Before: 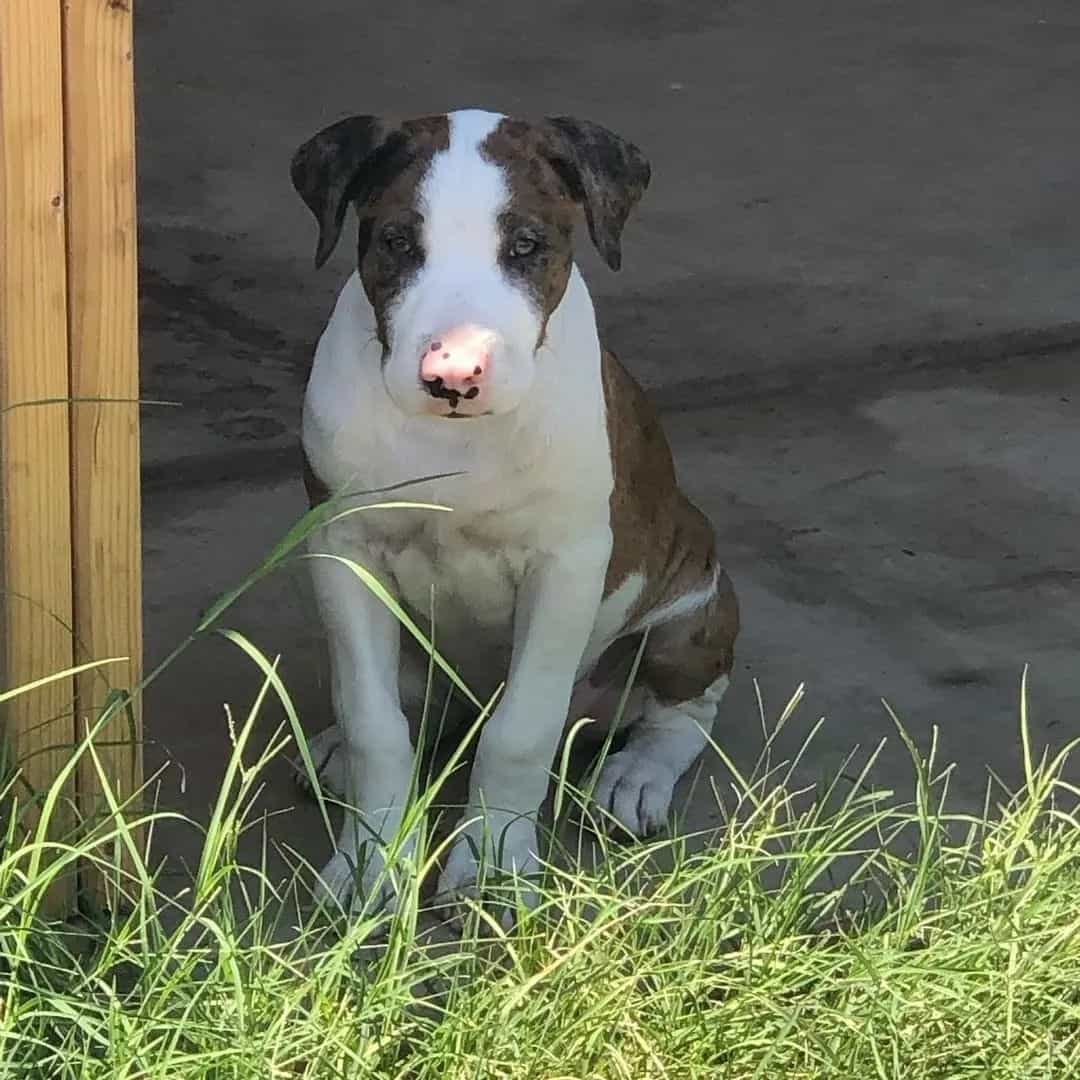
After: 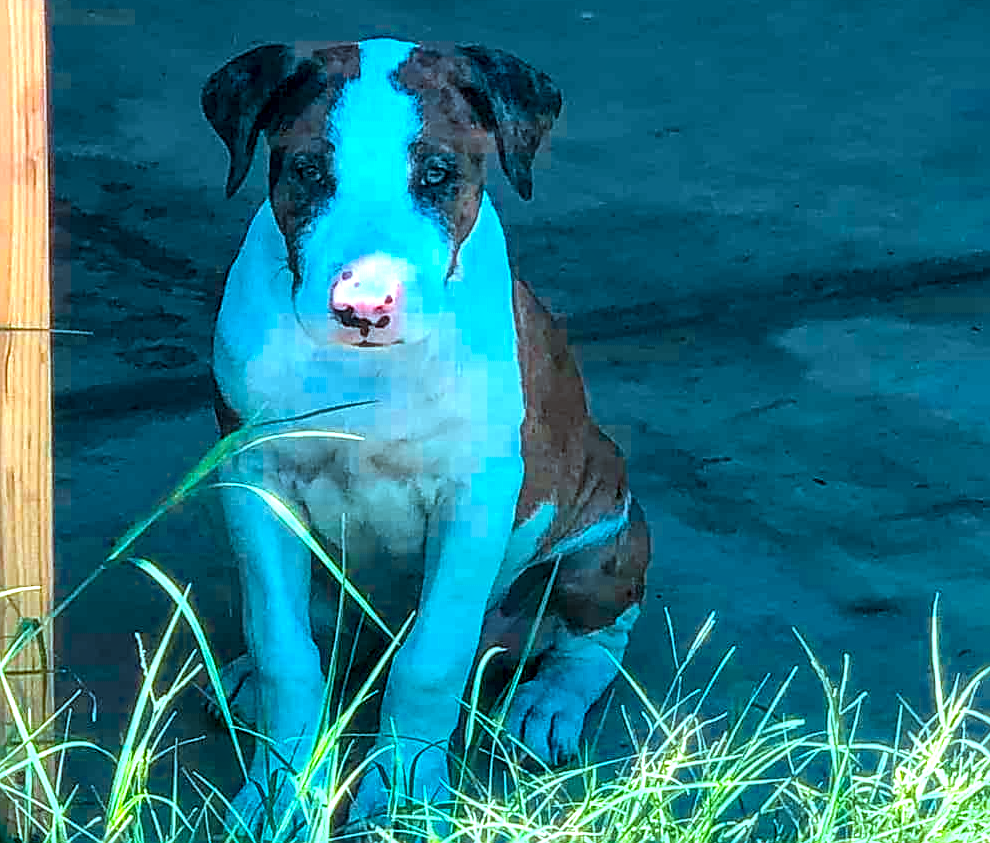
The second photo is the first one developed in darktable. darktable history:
color balance rgb: perceptual saturation grading › global saturation 19.775%, global vibrance 9.162%
crop: left 8.332%, top 6.608%, bottom 15.279%
exposure: compensate exposure bias true, compensate highlight preservation false
sharpen: on, module defaults
local contrast: highlights 77%, shadows 56%, detail 173%, midtone range 0.421
color calibration: output R [1.422, -0.35, -0.252, 0], output G [-0.238, 1.259, -0.084, 0], output B [-0.081, -0.196, 1.58, 0], output brightness [0.49, 0.671, -0.57, 0], illuminant as shot in camera, x 0.366, y 0.378, temperature 4425.22 K
haze removal: strength -0.043, compatibility mode true, adaptive false
